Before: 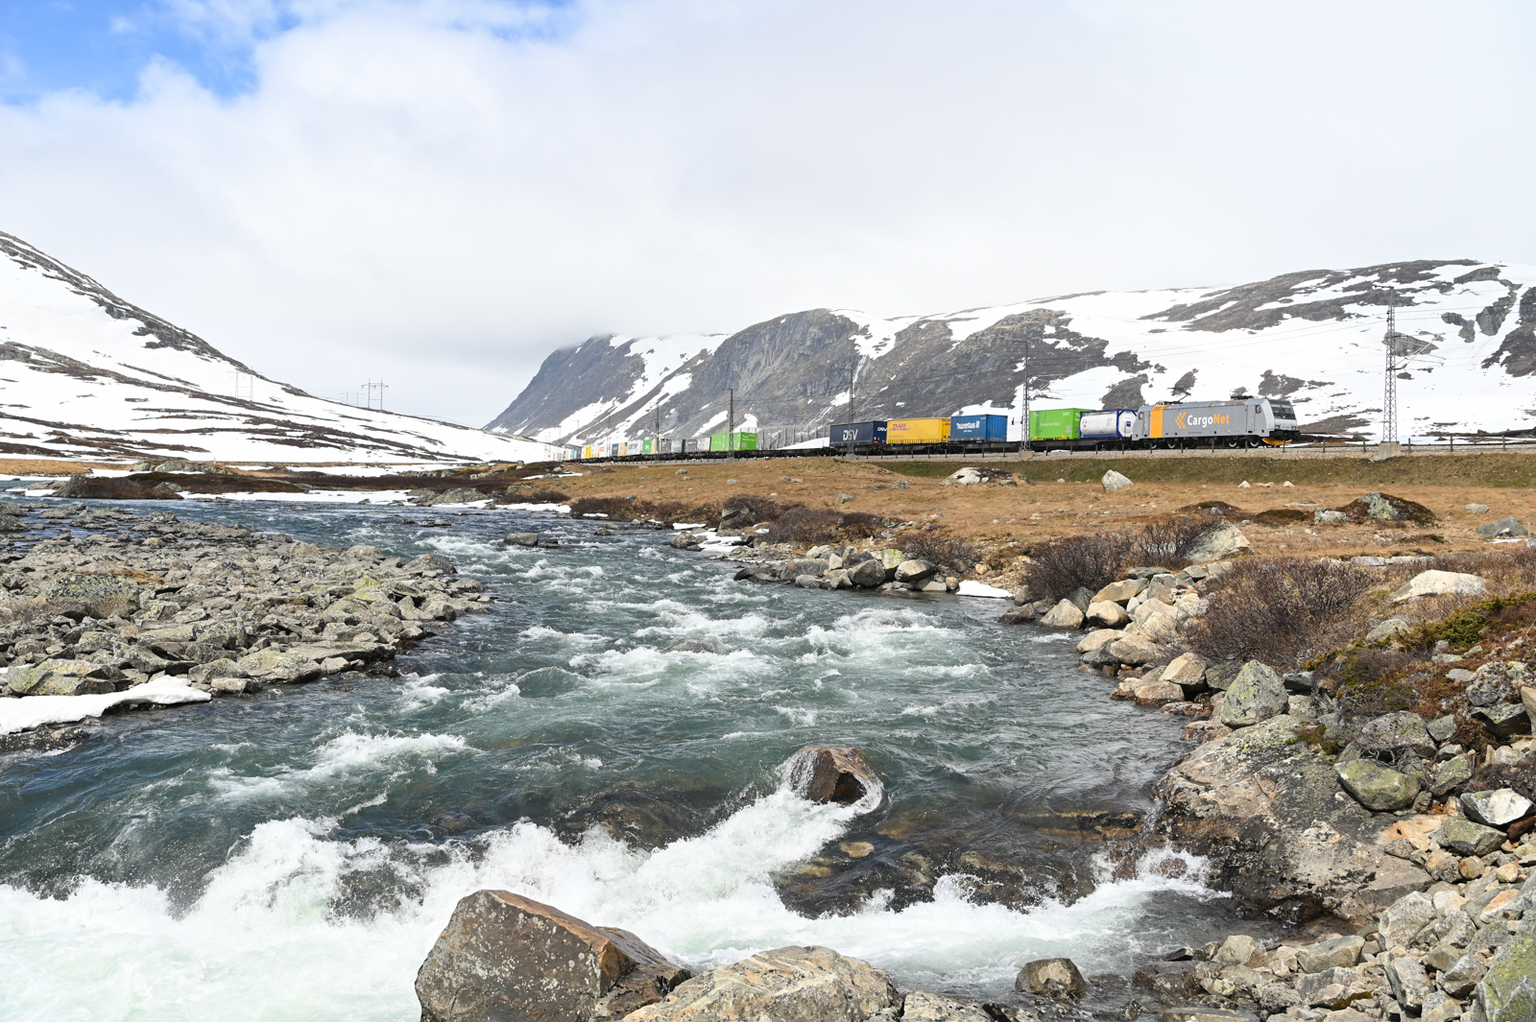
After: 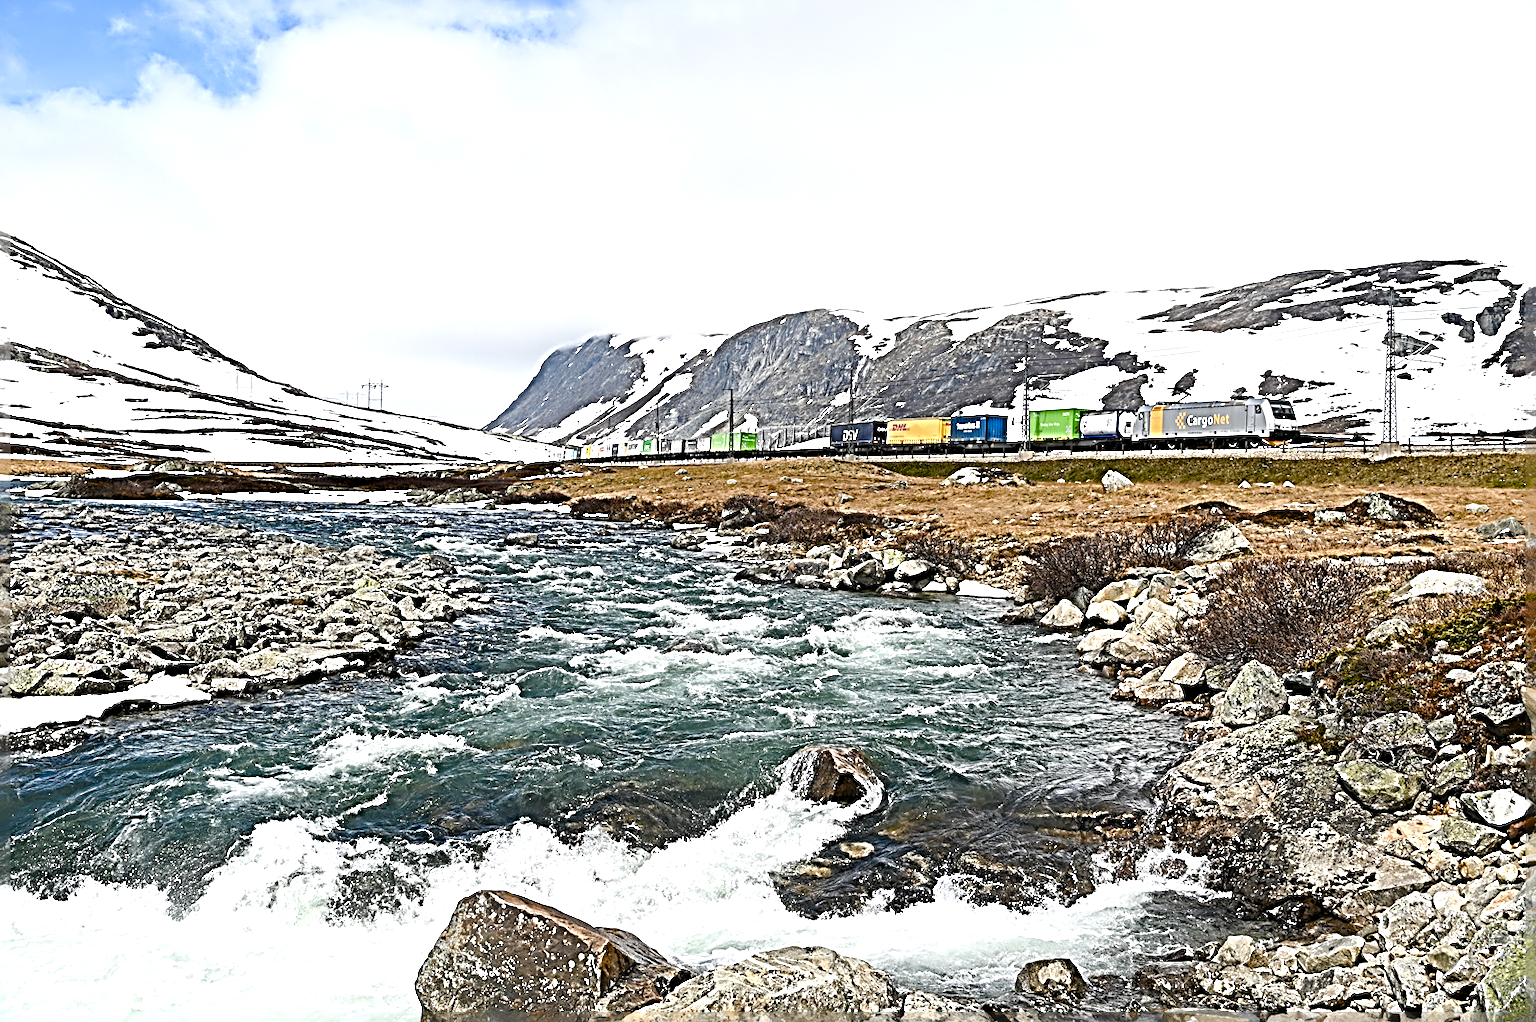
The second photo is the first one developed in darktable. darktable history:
color balance rgb: power › hue 206.87°, perceptual saturation grading › global saturation 24.595%, perceptual saturation grading › highlights -51.143%, perceptual saturation grading › mid-tones 19.743%, perceptual saturation grading › shadows 61.448%, perceptual brilliance grading › highlights 13.702%, perceptual brilliance grading › mid-tones 8.938%, perceptual brilliance grading › shadows -18.017%, contrast -9.763%
sharpen: radius 4.053, amount 1.983
